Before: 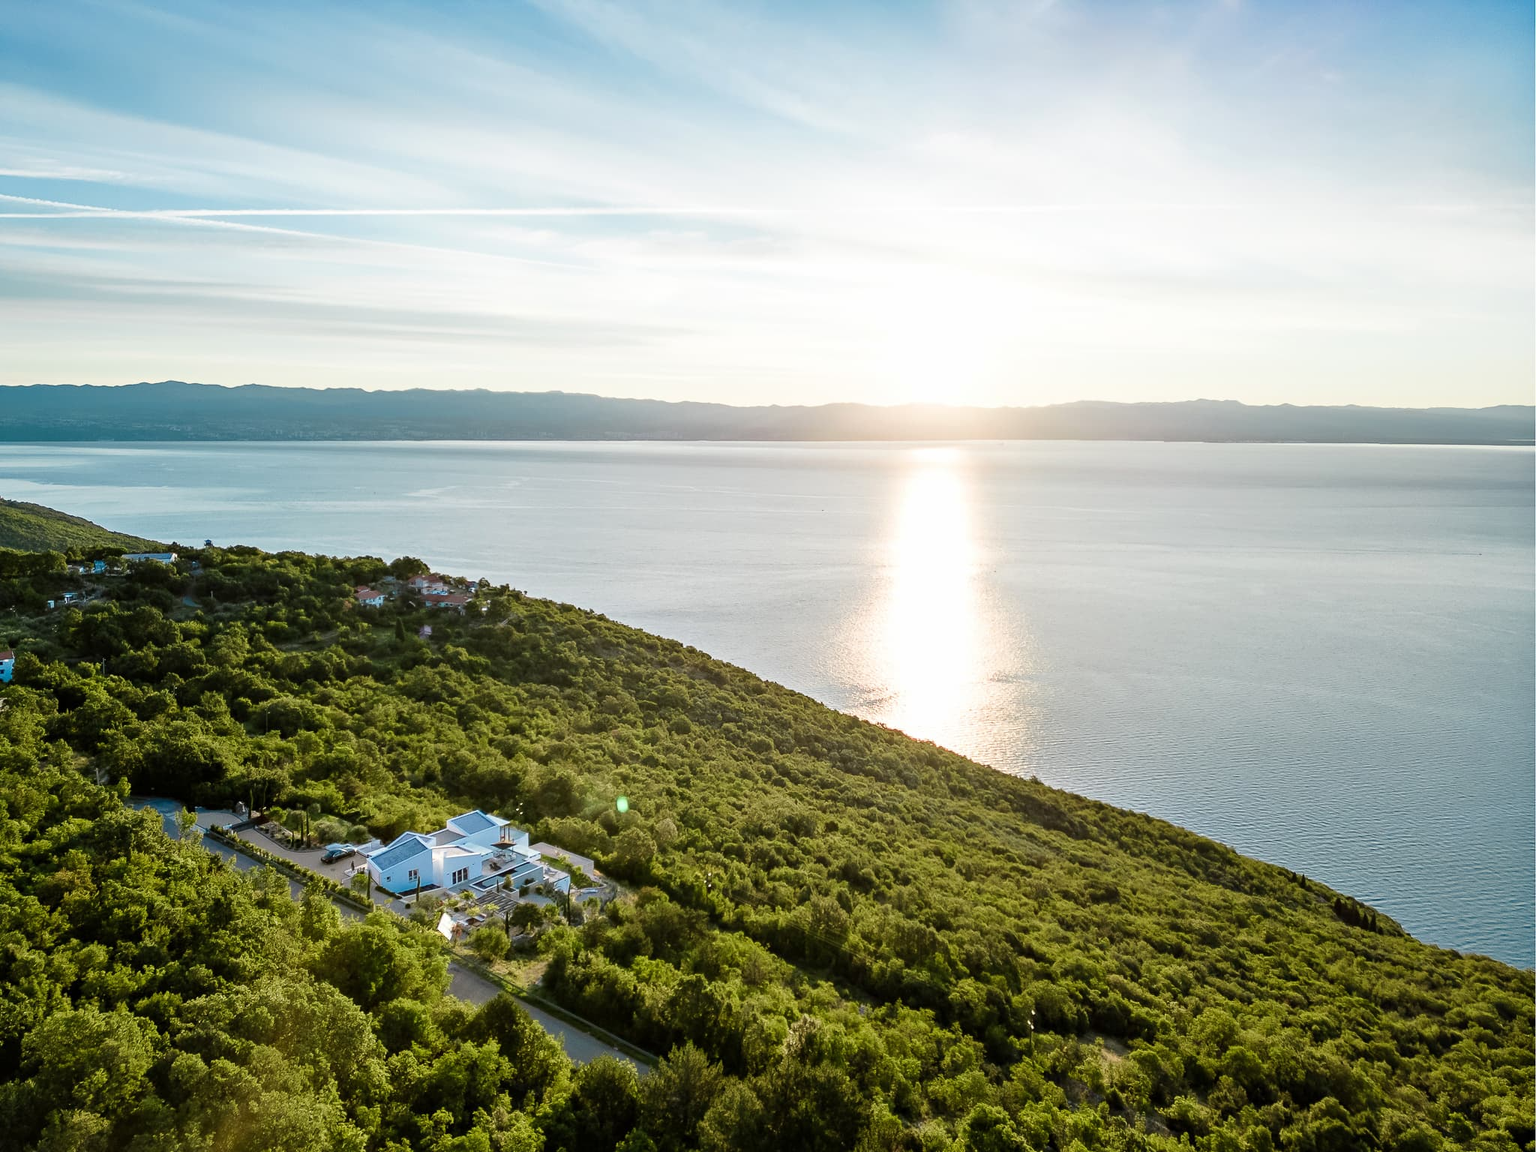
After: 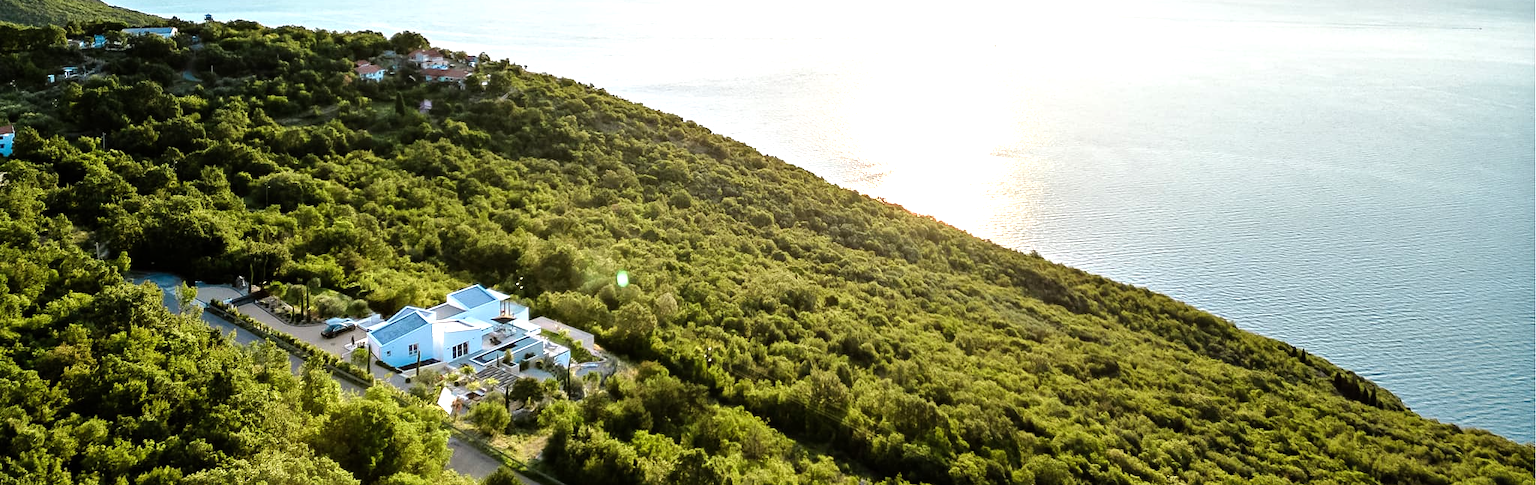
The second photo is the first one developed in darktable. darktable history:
tone equalizer: -8 EV -0.731 EV, -7 EV -0.673 EV, -6 EV -0.608 EV, -5 EV -0.413 EV, -3 EV 0.398 EV, -2 EV 0.6 EV, -1 EV 0.7 EV, +0 EV 0.769 EV
crop: top 45.668%, bottom 12.168%
